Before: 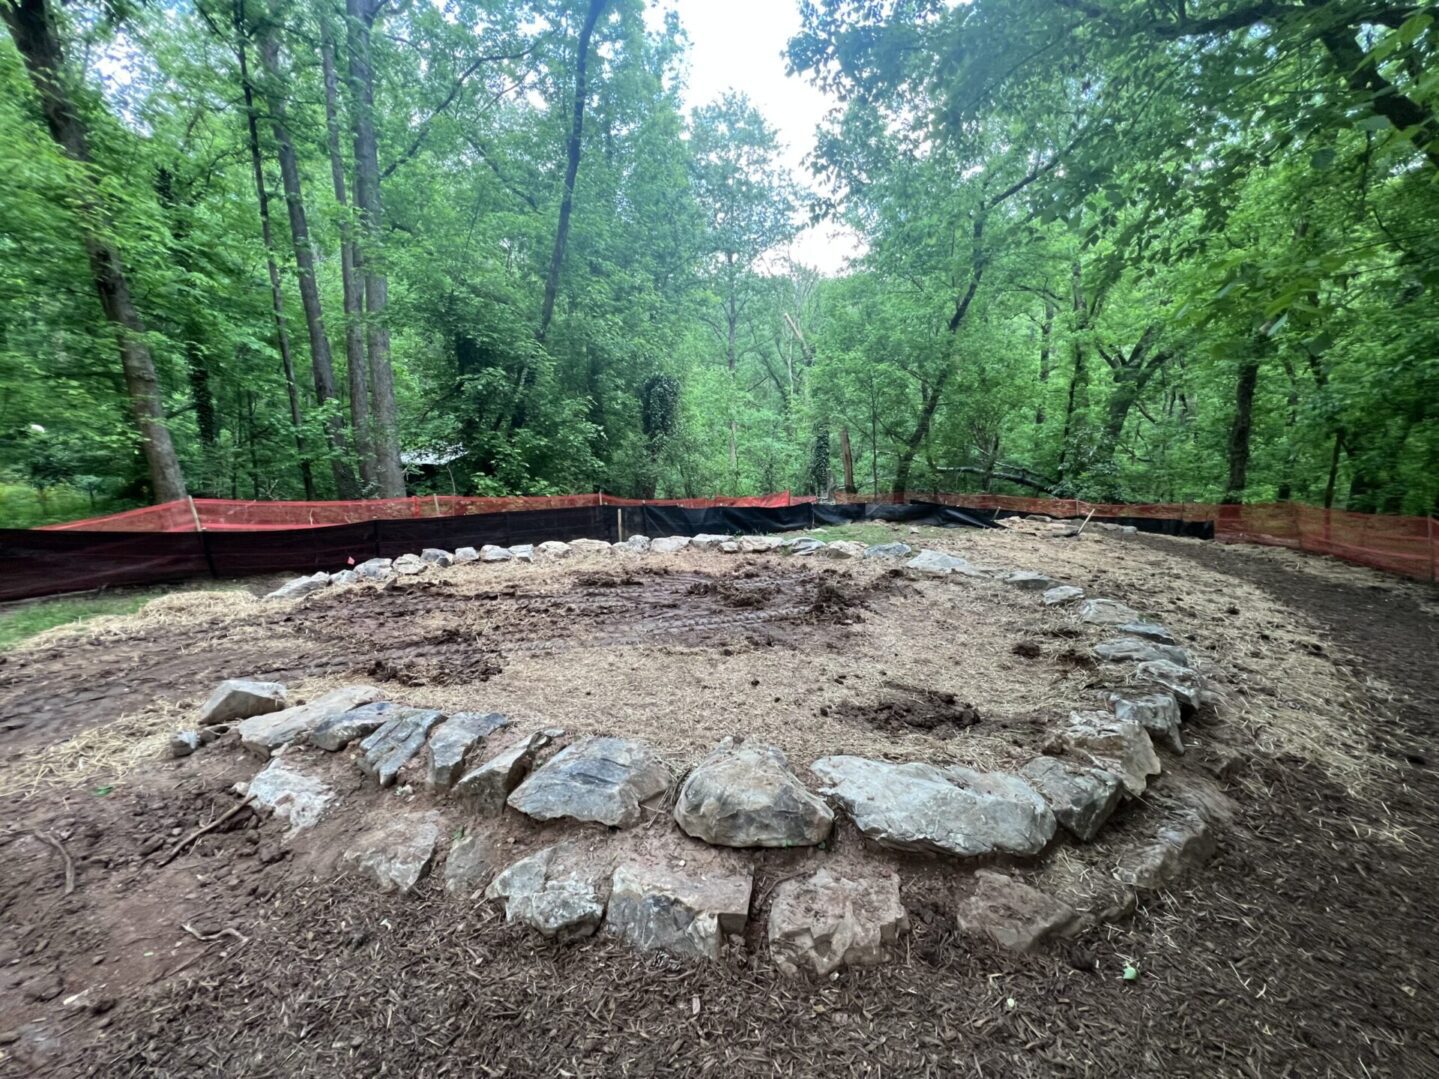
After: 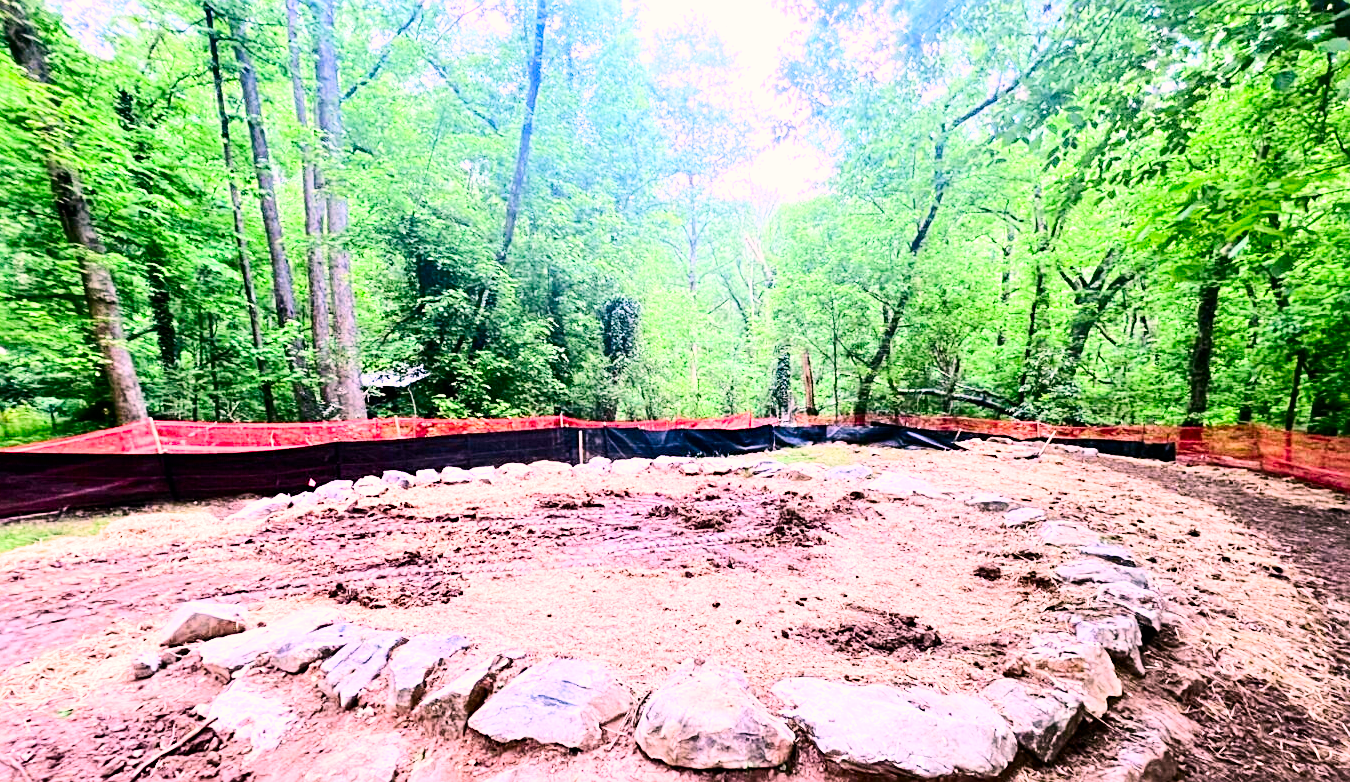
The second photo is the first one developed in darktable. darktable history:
filmic rgb: hardness 4.17
crop: left 2.737%, top 7.287%, right 3.421%, bottom 20.179%
white balance: red 1.188, blue 1.11
sharpen: on, module defaults
contrast brightness saturation: contrast 0.26, brightness 0.02, saturation 0.87
tone equalizer: -8 EV -0.417 EV, -7 EV -0.389 EV, -6 EV -0.333 EV, -5 EV -0.222 EV, -3 EV 0.222 EV, -2 EV 0.333 EV, -1 EV 0.389 EV, +0 EV 0.417 EV, edges refinement/feathering 500, mask exposure compensation -1.57 EV, preserve details no
exposure: black level correction 0, exposure 1.3 EV, compensate exposure bias true, compensate highlight preservation false
color correction: highlights a* 3.84, highlights b* 5.07
